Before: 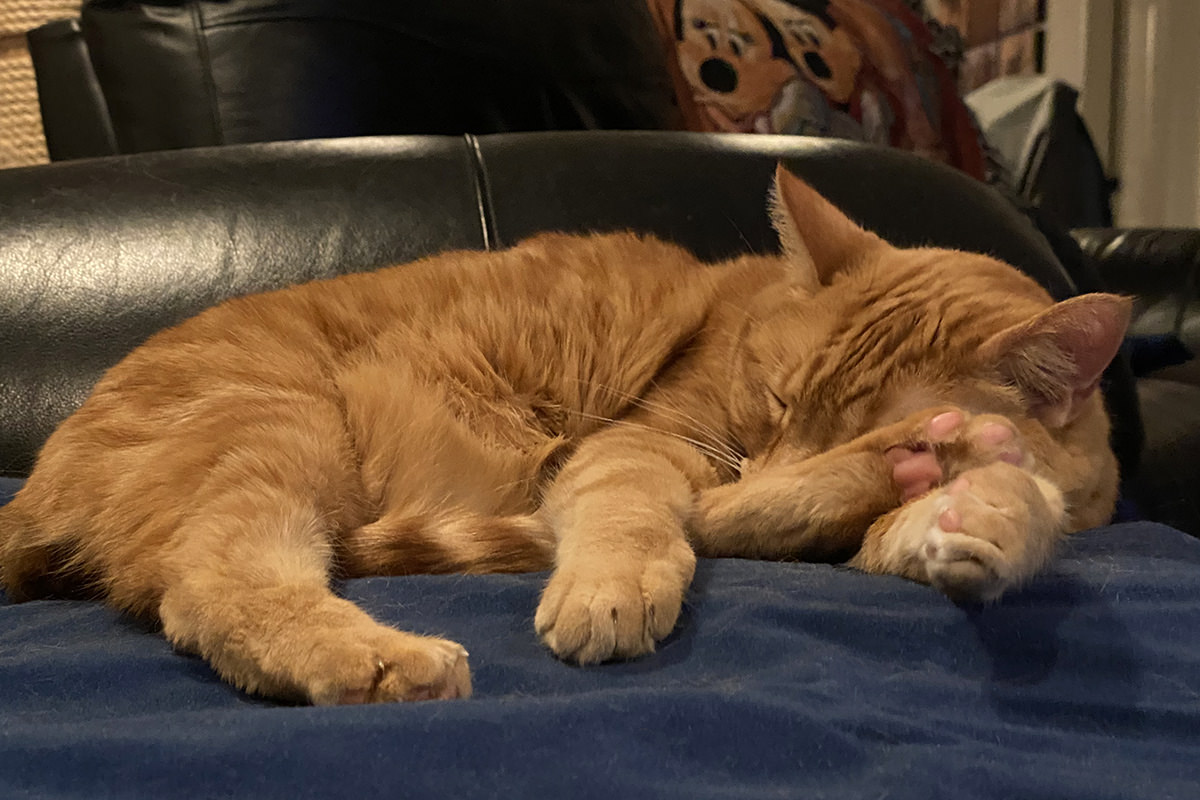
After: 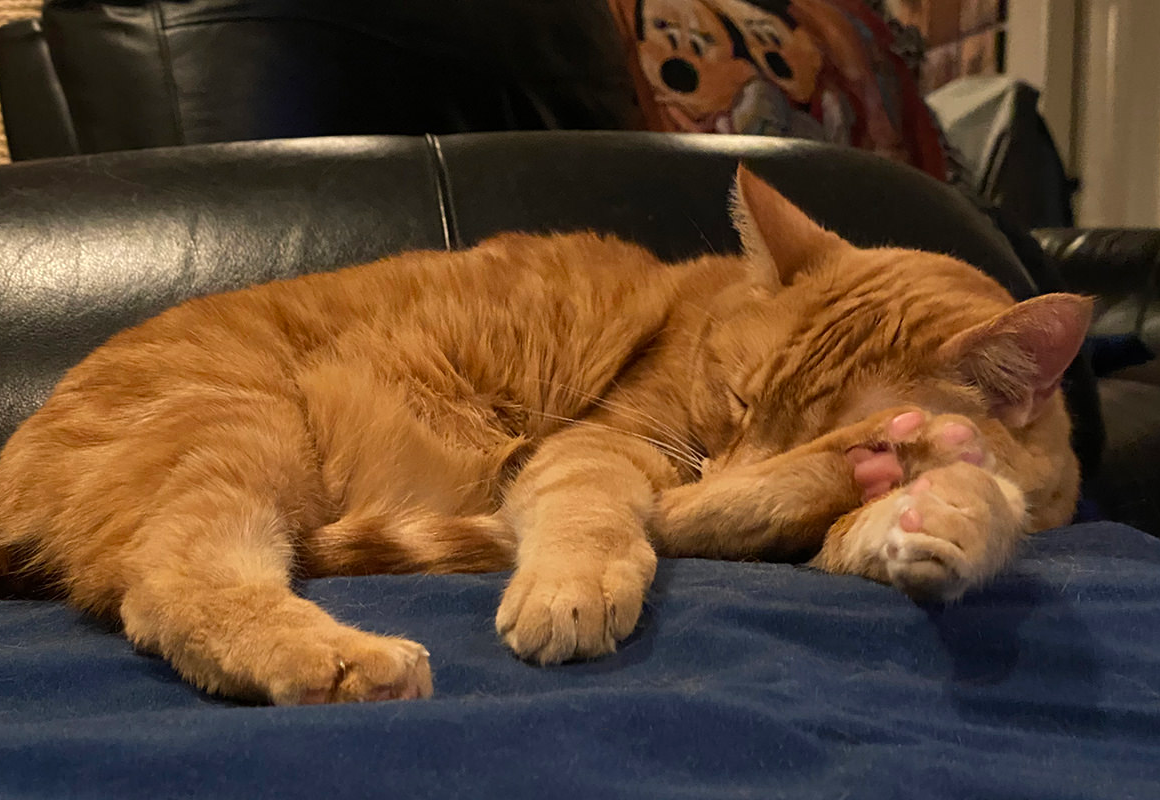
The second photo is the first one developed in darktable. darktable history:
crop and rotate: left 3.308%
